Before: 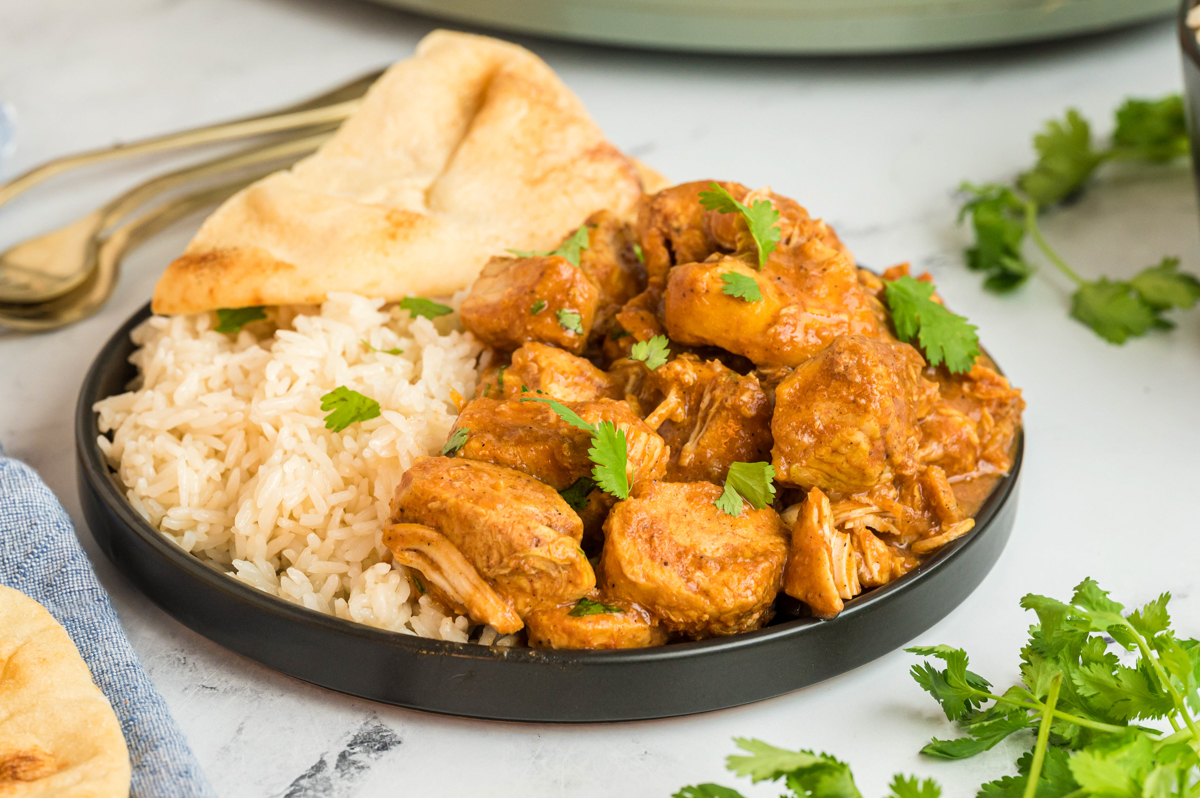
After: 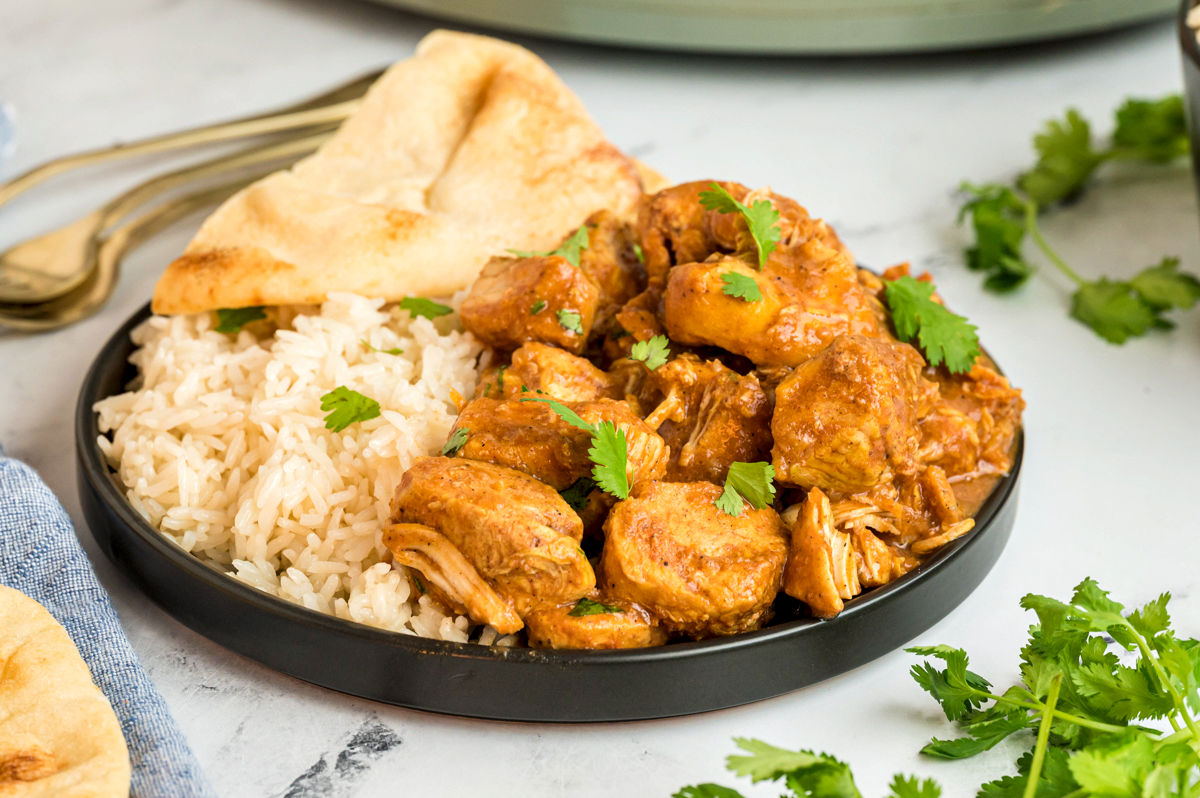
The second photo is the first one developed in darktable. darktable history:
contrast equalizer: octaves 7, y [[0.6 ×6], [0.55 ×6], [0 ×6], [0 ×6], [0 ×6]], mix 0.299
